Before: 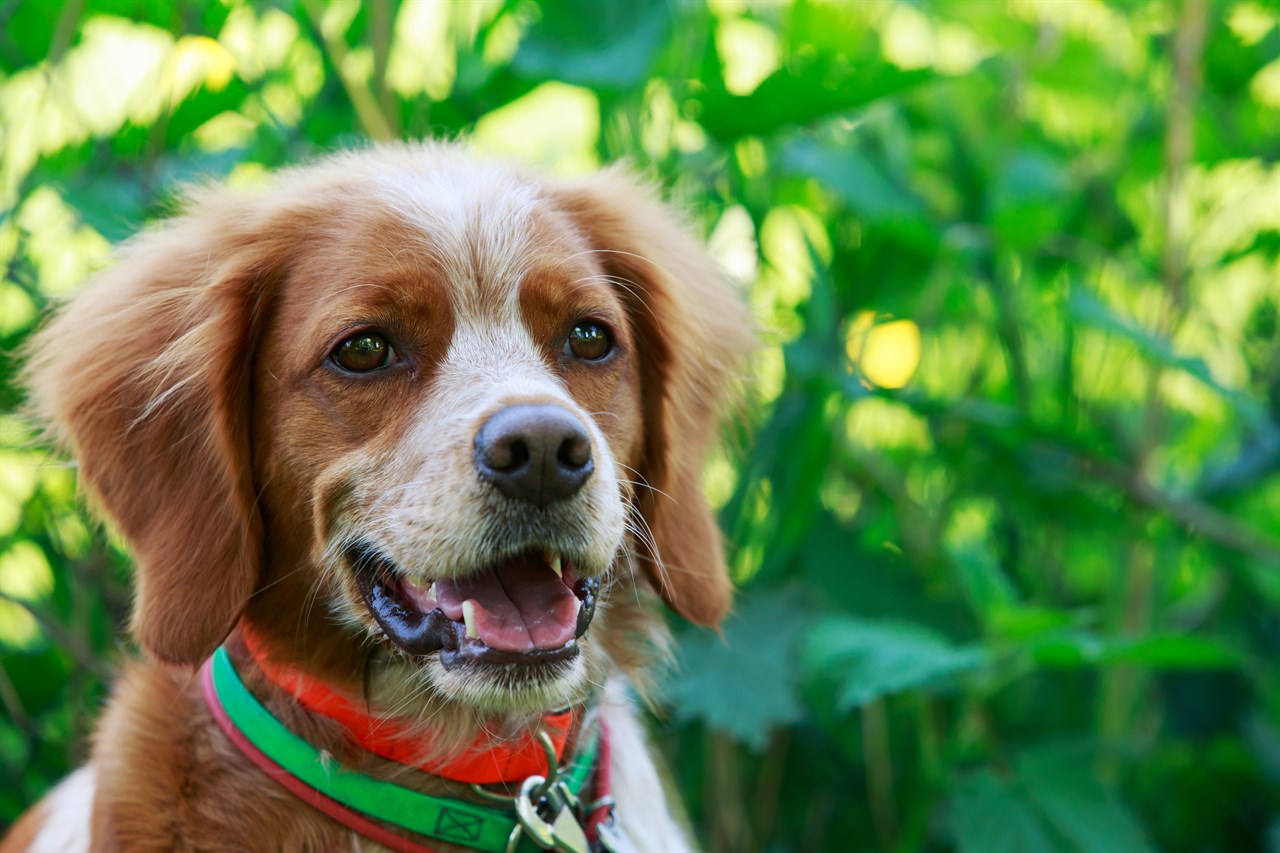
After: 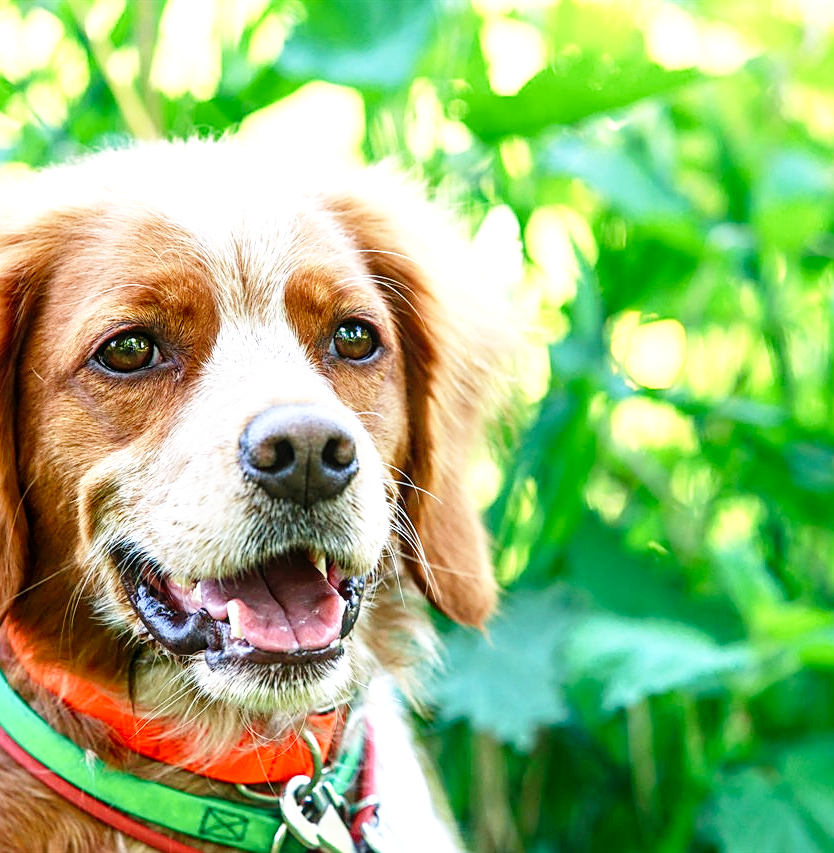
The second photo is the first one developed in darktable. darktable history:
tone equalizer: -8 EV -0.745 EV, -7 EV -0.729 EV, -6 EV -0.583 EV, -5 EV -0.406 EV, -3 EV 0.375 EV, -2 EV 0.6 EV, -1 EV 0.688 EV, +0 EV 0.729 EV, smoothing diameter 24.93%, edges refinement/feathering 11.36, preserve details guided filter
crop and rotate: left 18.395%, right 16.414%
local contrast: on, module defaults
sharpen: on, module defaults
base curve: curves: ch0 [(0, 0) (0.008, 0.007) (0.022, 0.029) (0.048, 0.089) (0.092, 0.197) (0.191, 0.399) (0.275, 0.534) (0.357, 0.65) (0.477, 0.78) (0.542, 0.833) (0.799, 0.973) (1, 1)], preserve colors none
